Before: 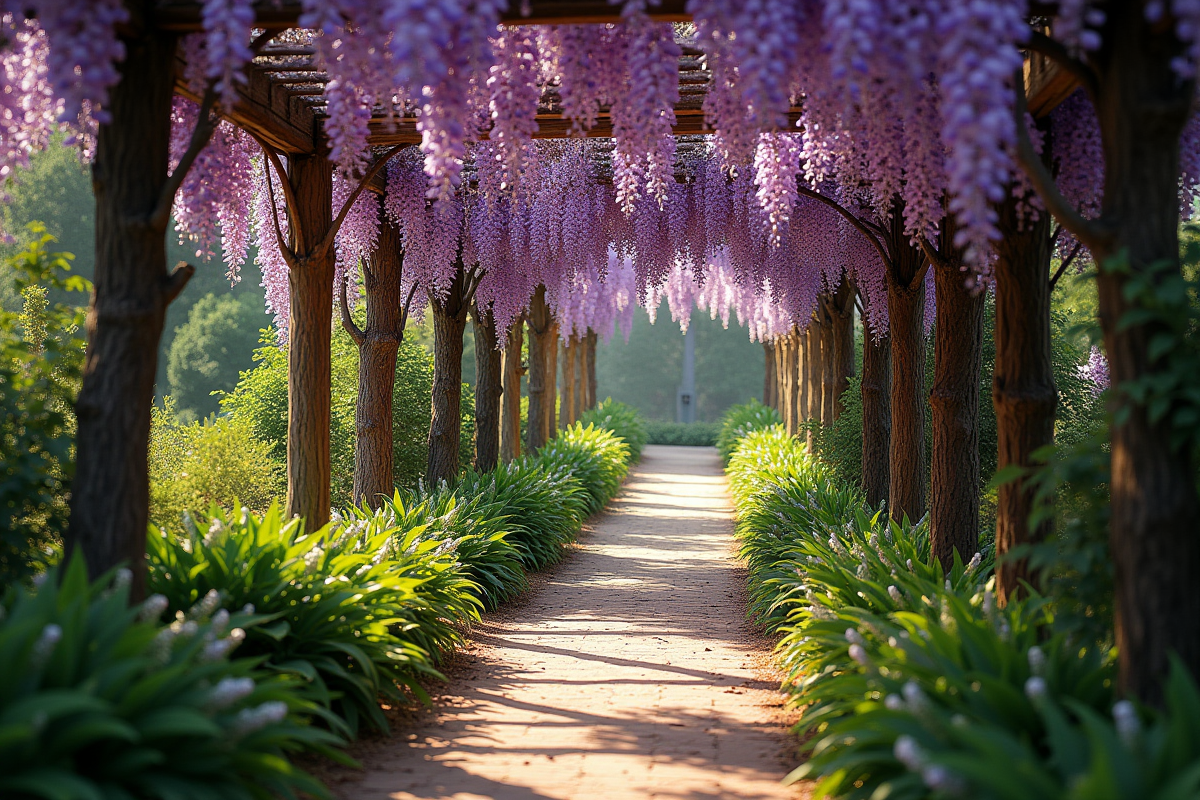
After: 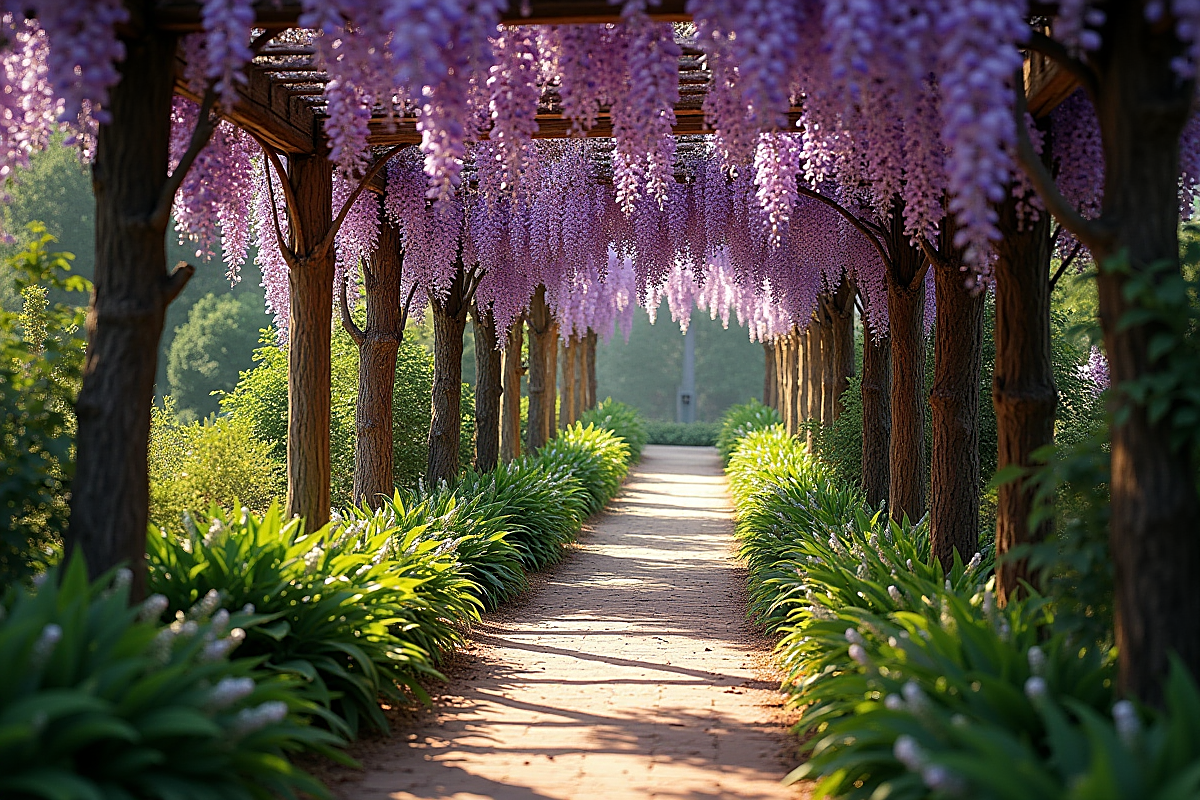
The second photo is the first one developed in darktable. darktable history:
sharpen: amount 0.556
